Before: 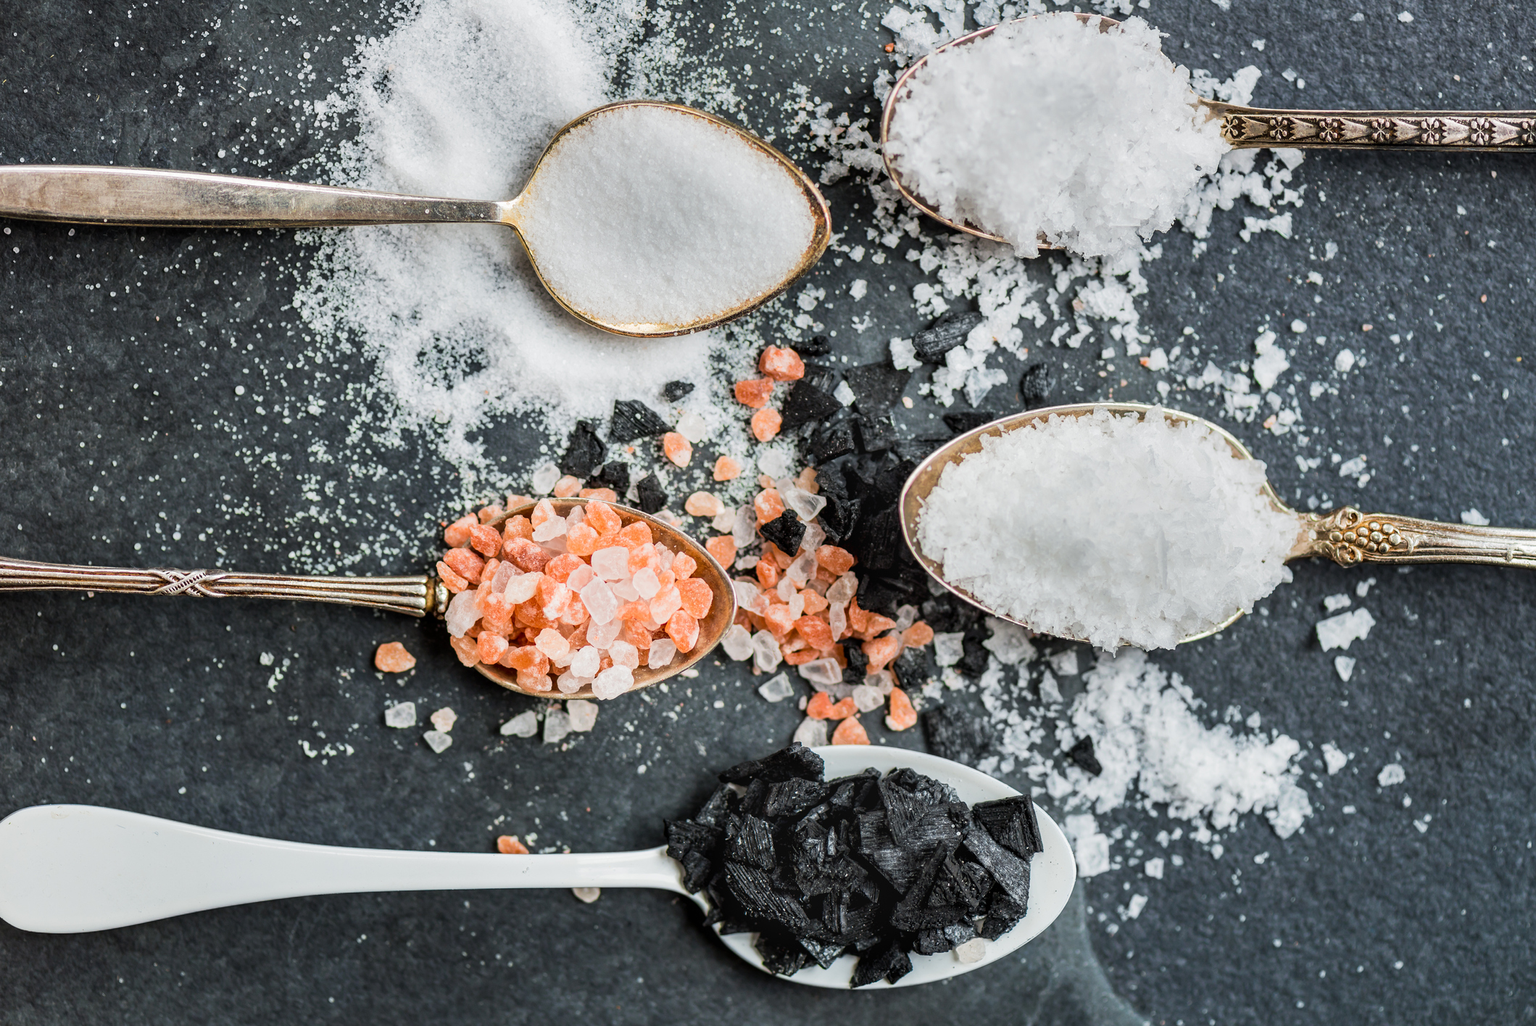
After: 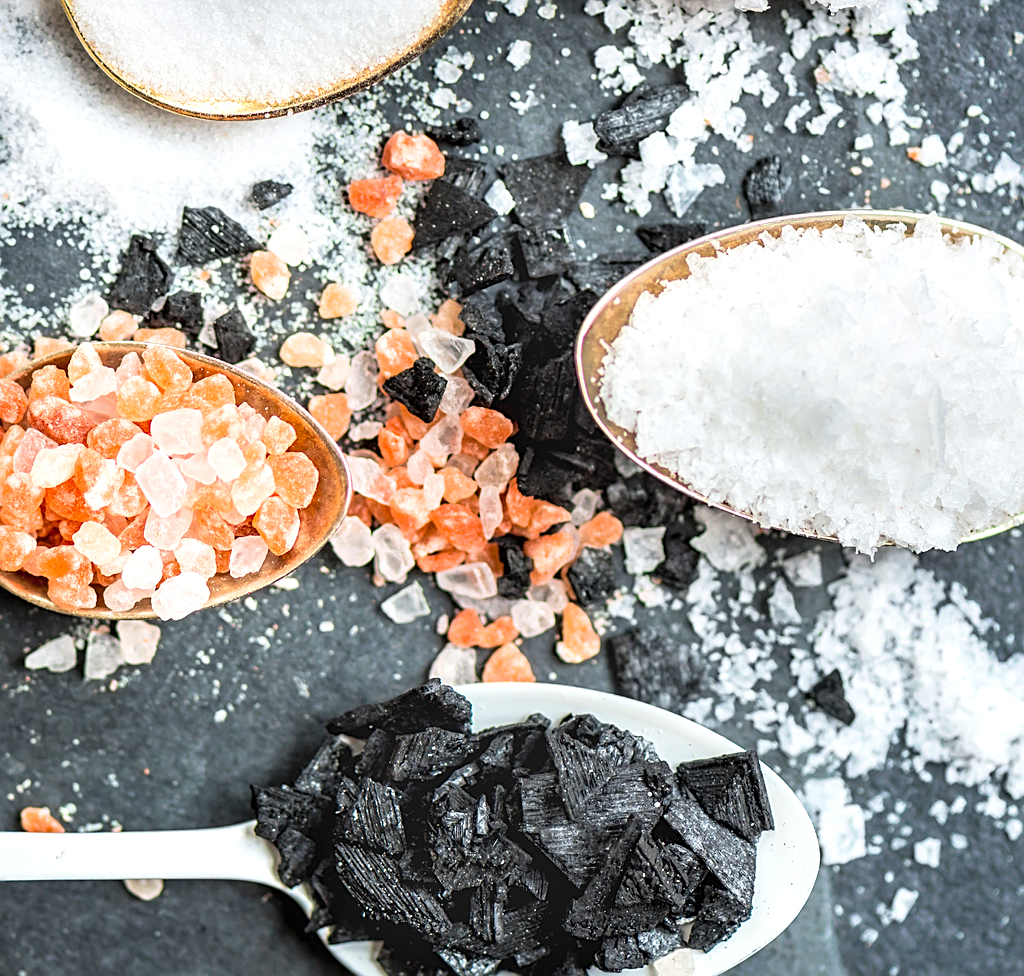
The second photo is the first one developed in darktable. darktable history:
crop: left 31.403%, top 24.432%, right 20.268%, bottom 6.564%
sharpen: on, module defaults
contrast brightness saturation: brightness 0.093, saturation 0.193
exposure: exposure 0.494 EV, compensate highlight preservation false
